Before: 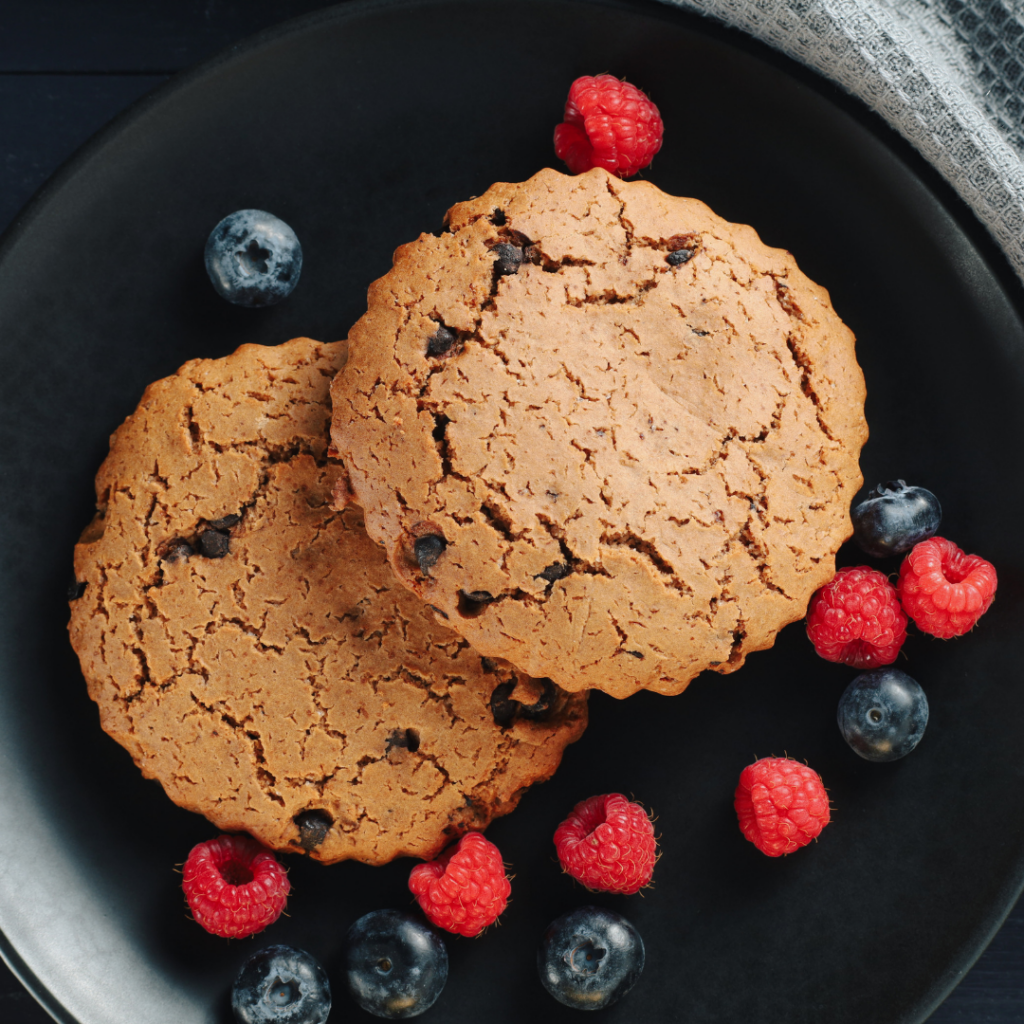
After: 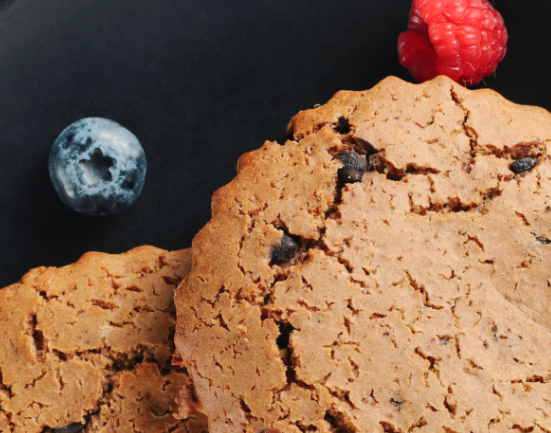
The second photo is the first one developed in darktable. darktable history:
shadows and highlights: low approximation 0.01, soften with gaussian
crop: left 15.306%, top 9.065%, right 30.789%, bottom 48.638%
